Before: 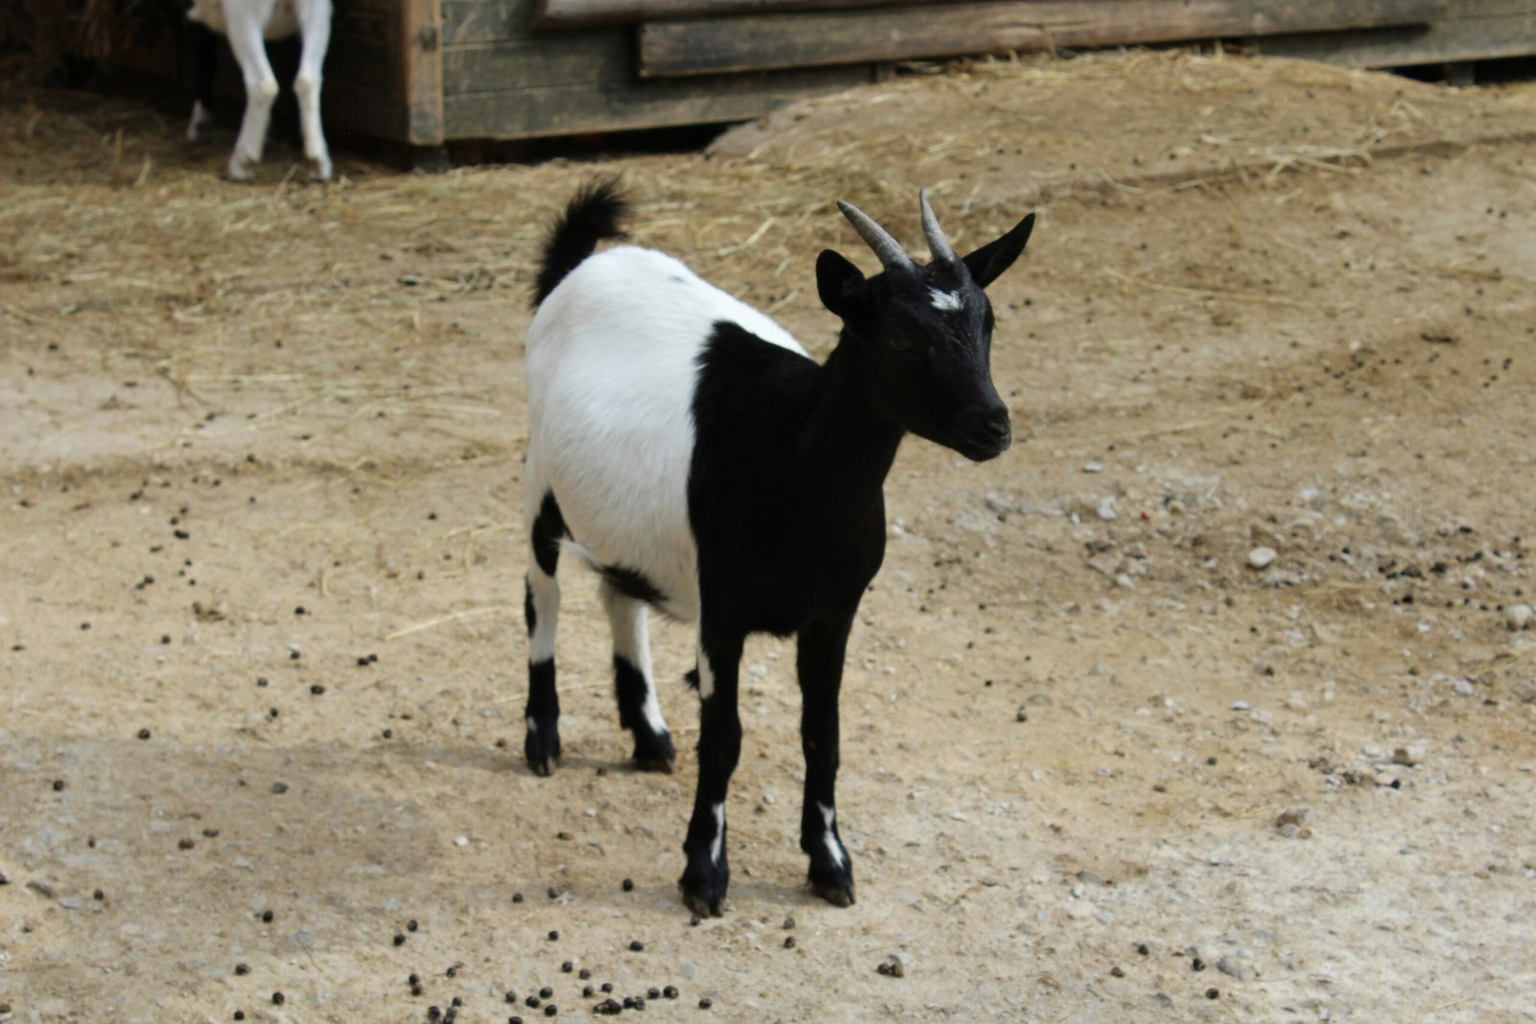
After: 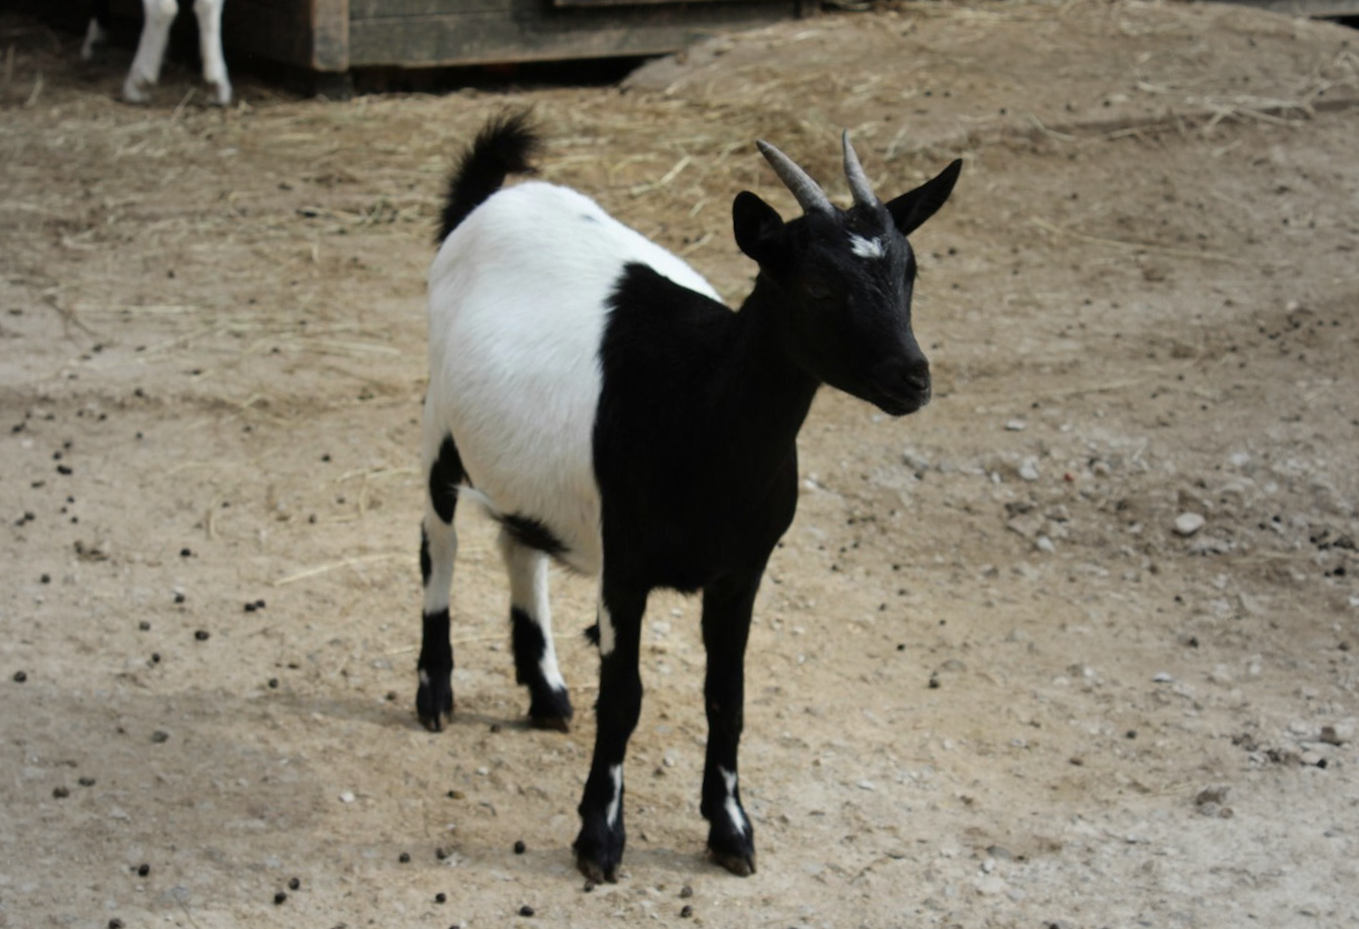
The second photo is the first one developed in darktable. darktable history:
crop and rotate: angle -3.27°, left 5.211%, top 5.211%, right 4.607%, bottom 4.607%
rotate and perspective: rotation -1.75°, automatic cropping off
white balance: emerald 1
vignetting: fall-off start 18.21%, fall-off radius 137.95%, brightness -0.207, center (-0.078, 0.066), width/height ratio 0.62, shape 0.59
